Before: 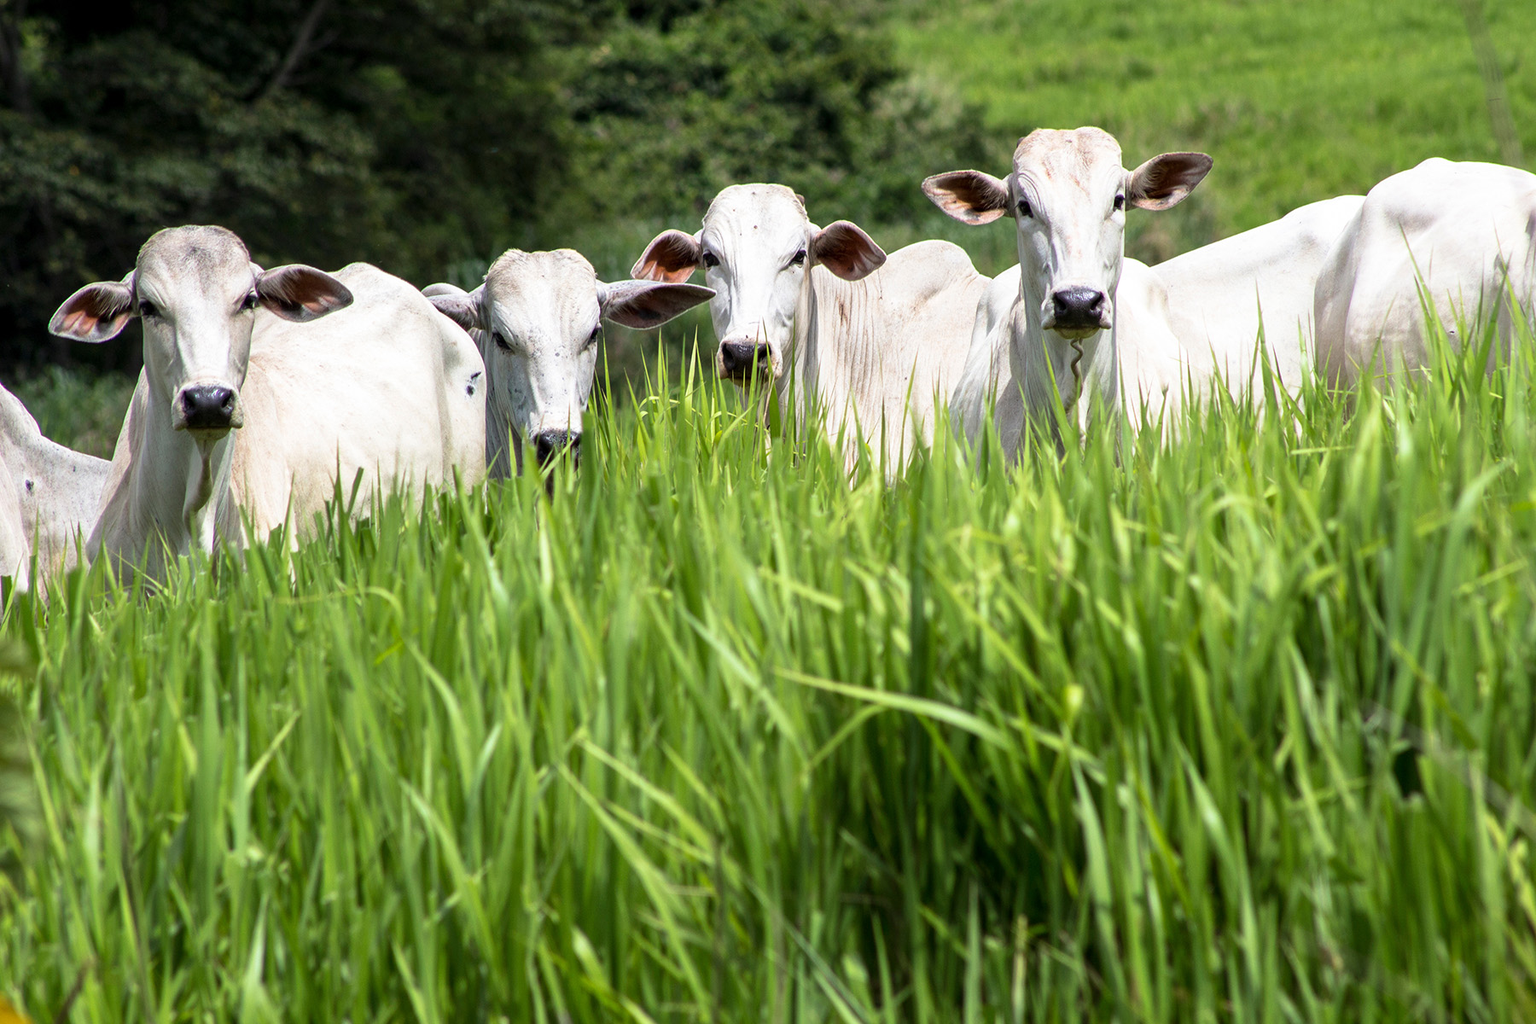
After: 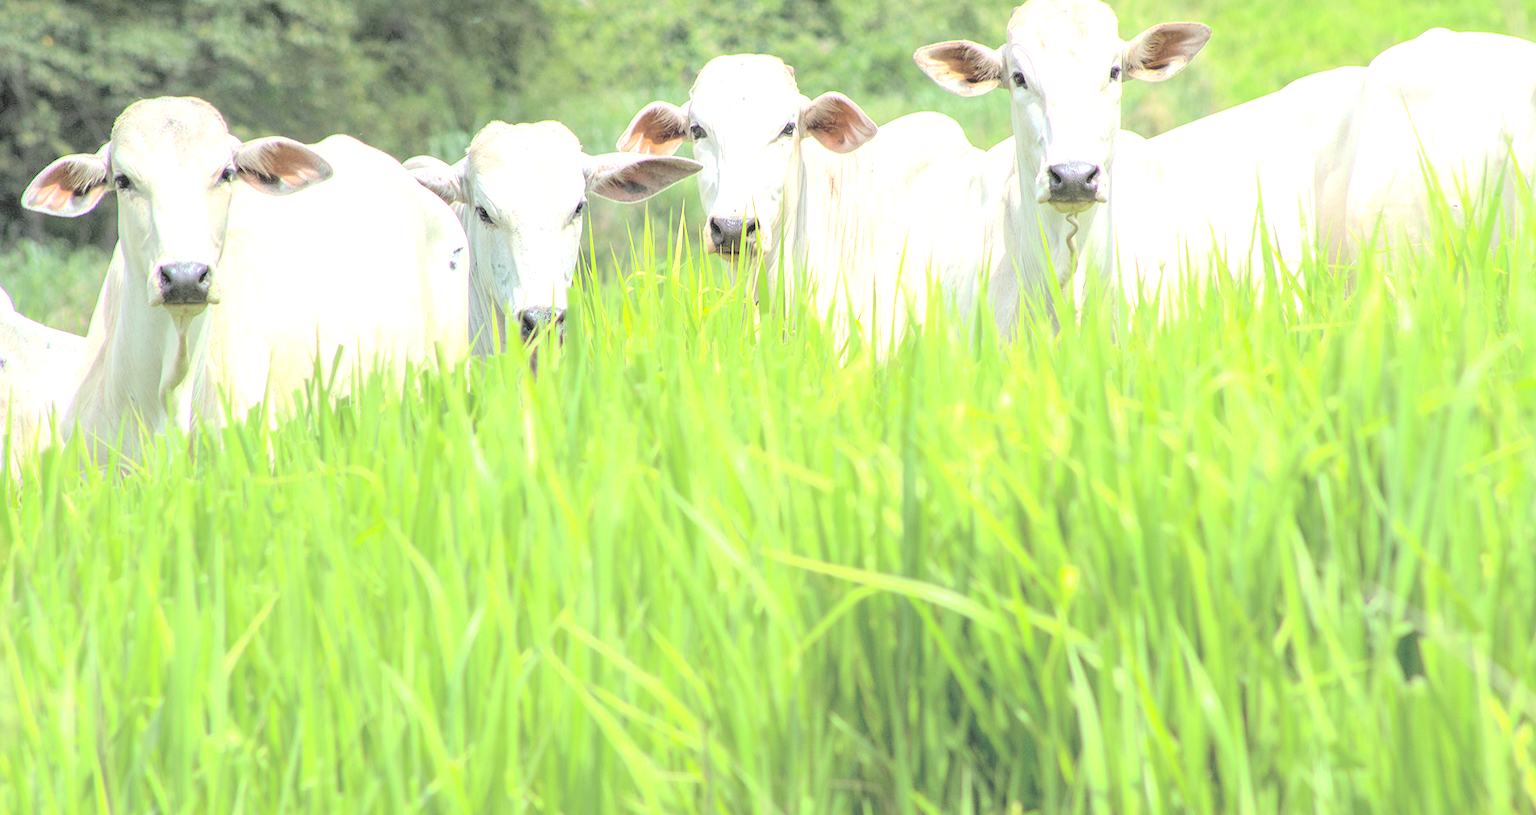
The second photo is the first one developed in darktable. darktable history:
contrast brightness saturation: brightness 1
color correction: highlights a* -4.73, highlights b* 5.06, saturation 0.97
crop and rotate: left 1.814%, top 12.818%, right 0.25%, bottom 9.225%
exposure: black level correction 0, exposure 1 EV, compensate exposure bias true, compensate highlight preservation false
